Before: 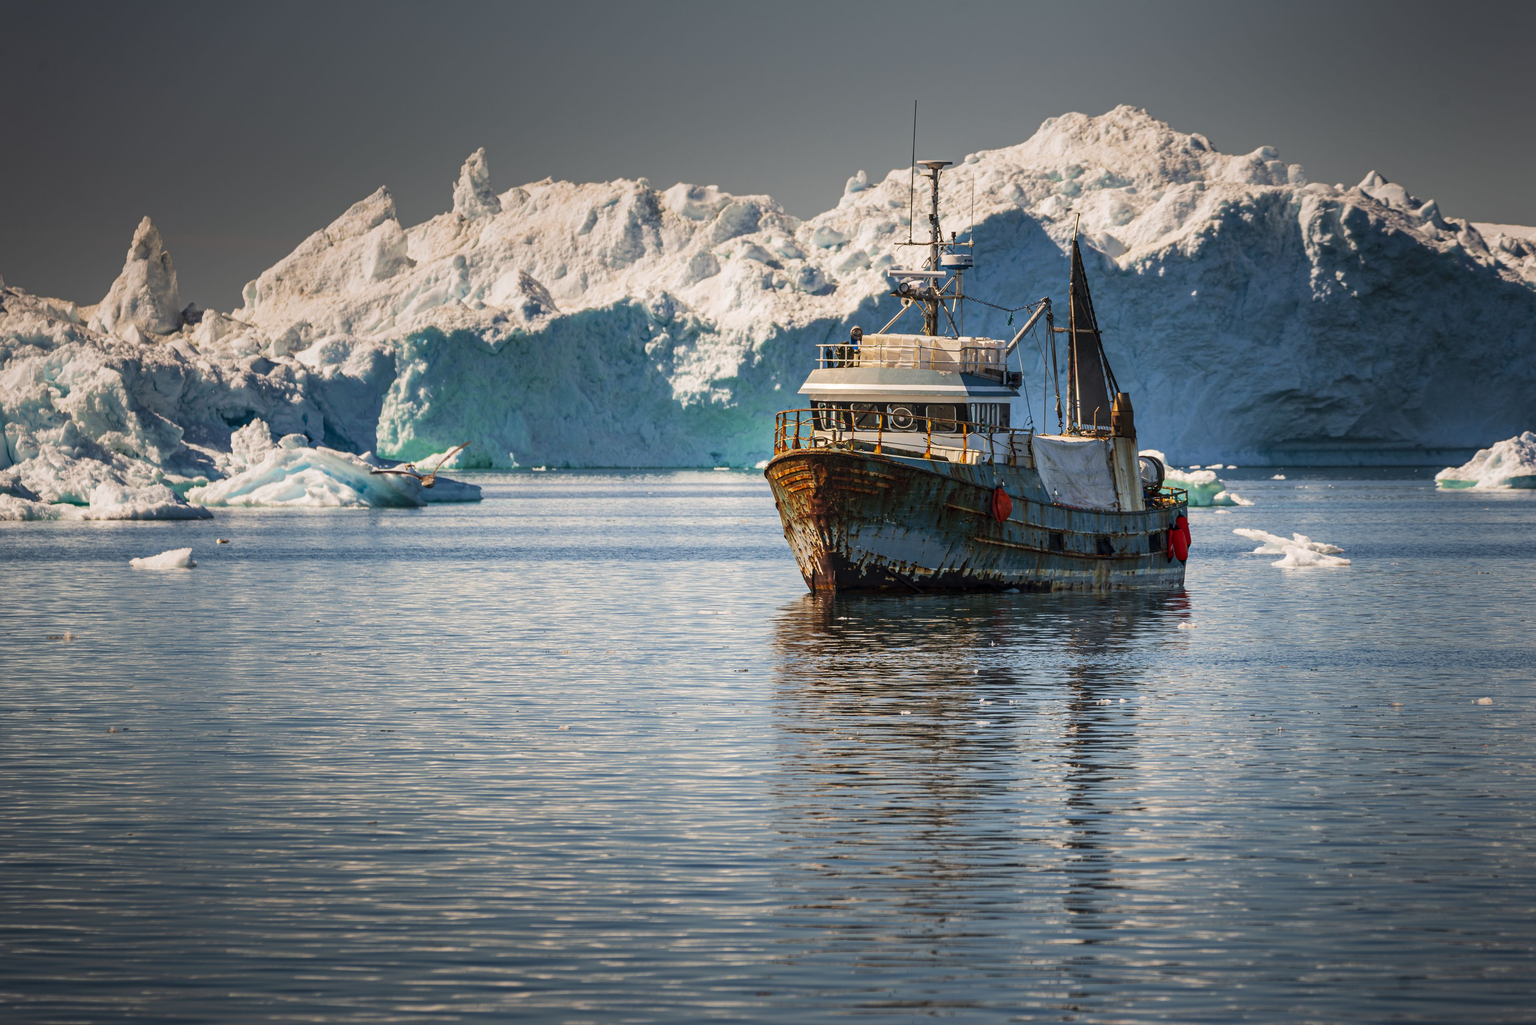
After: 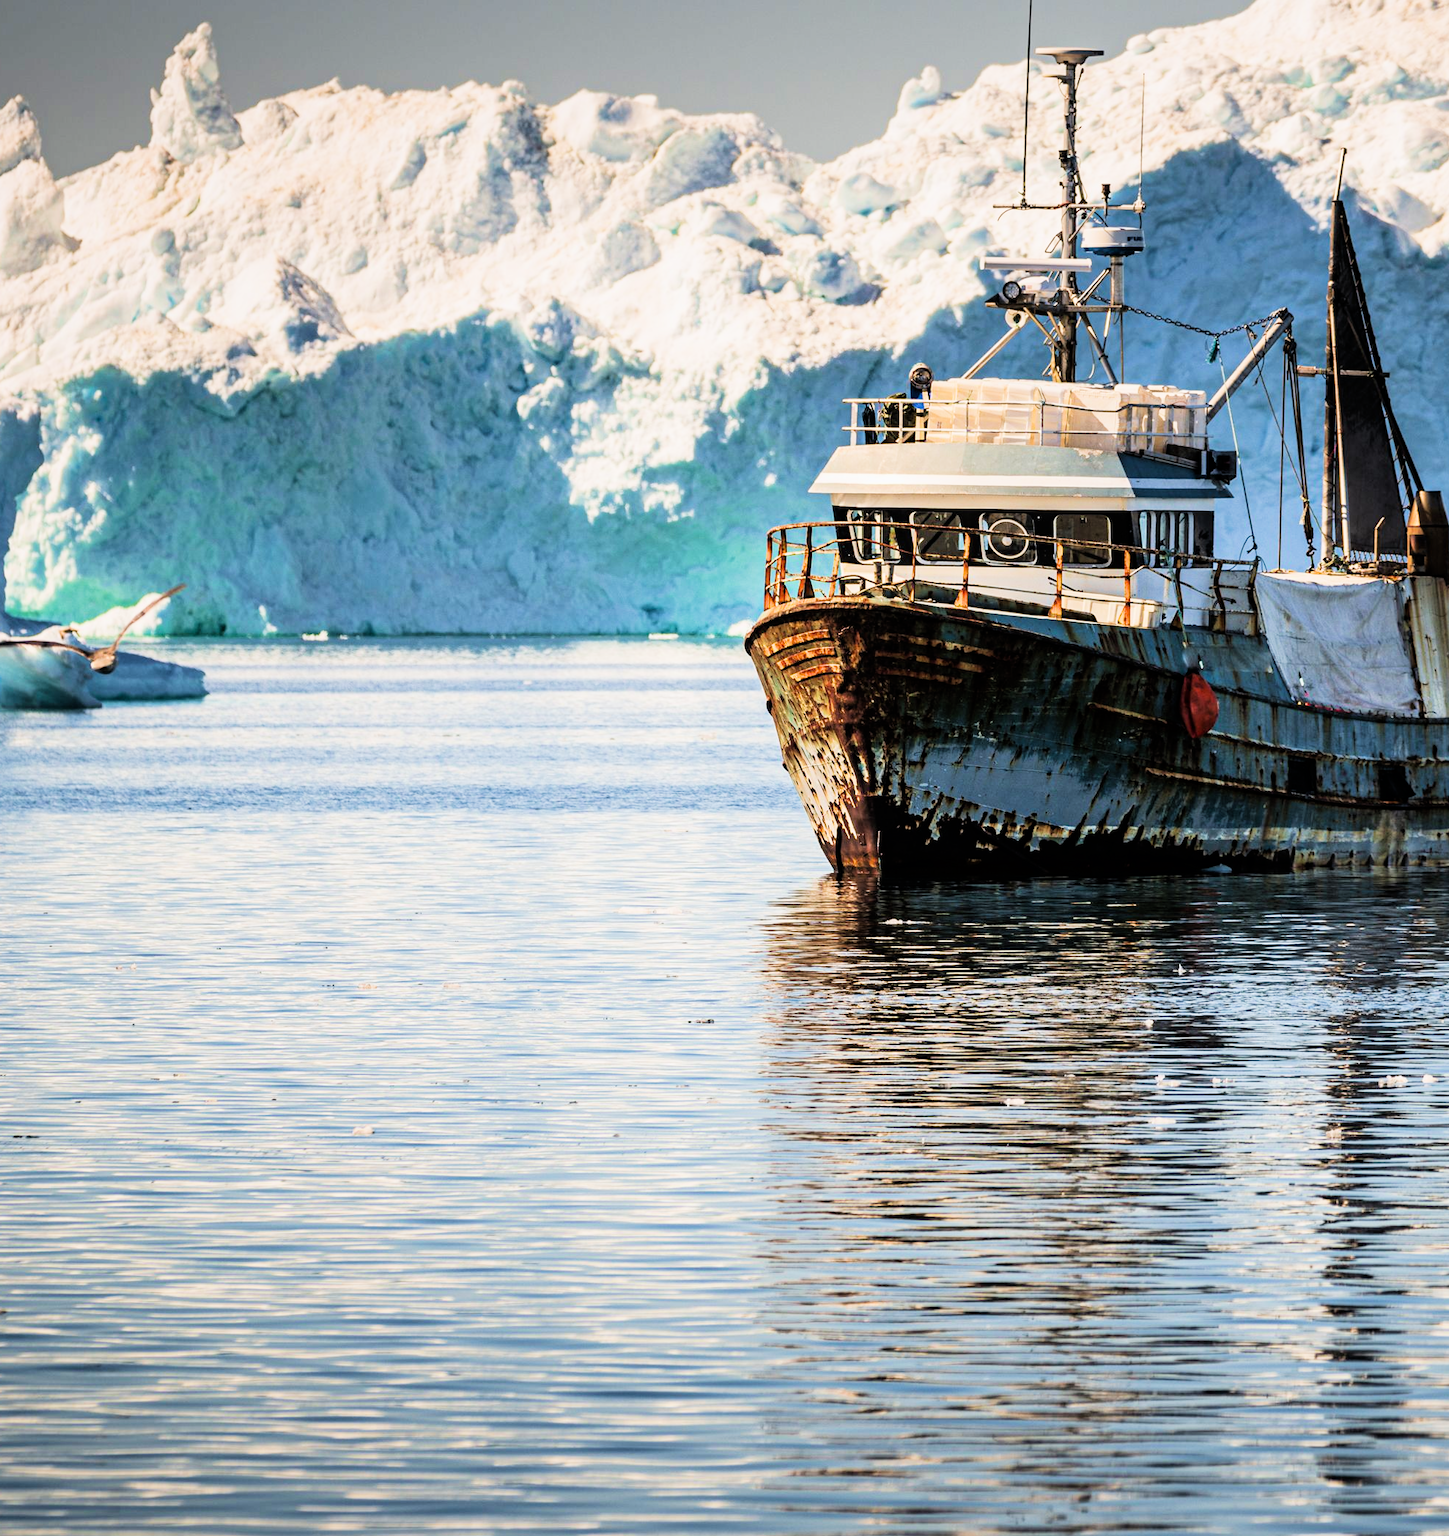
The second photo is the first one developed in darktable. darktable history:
exposure: black level correction 0, exposure 0.95 EV, compensate exposure bias true, compensate highlight preservation false
crop and rotate: angle 0.02°, left 24.353%, top 13.219%, right 26.156%, bottom 8.224%
velvia: on, module defaults
filmic rgb: black relative exposure -5 EV, hardness 2.88, contrast 1.4, highlights saturation mix -30%
